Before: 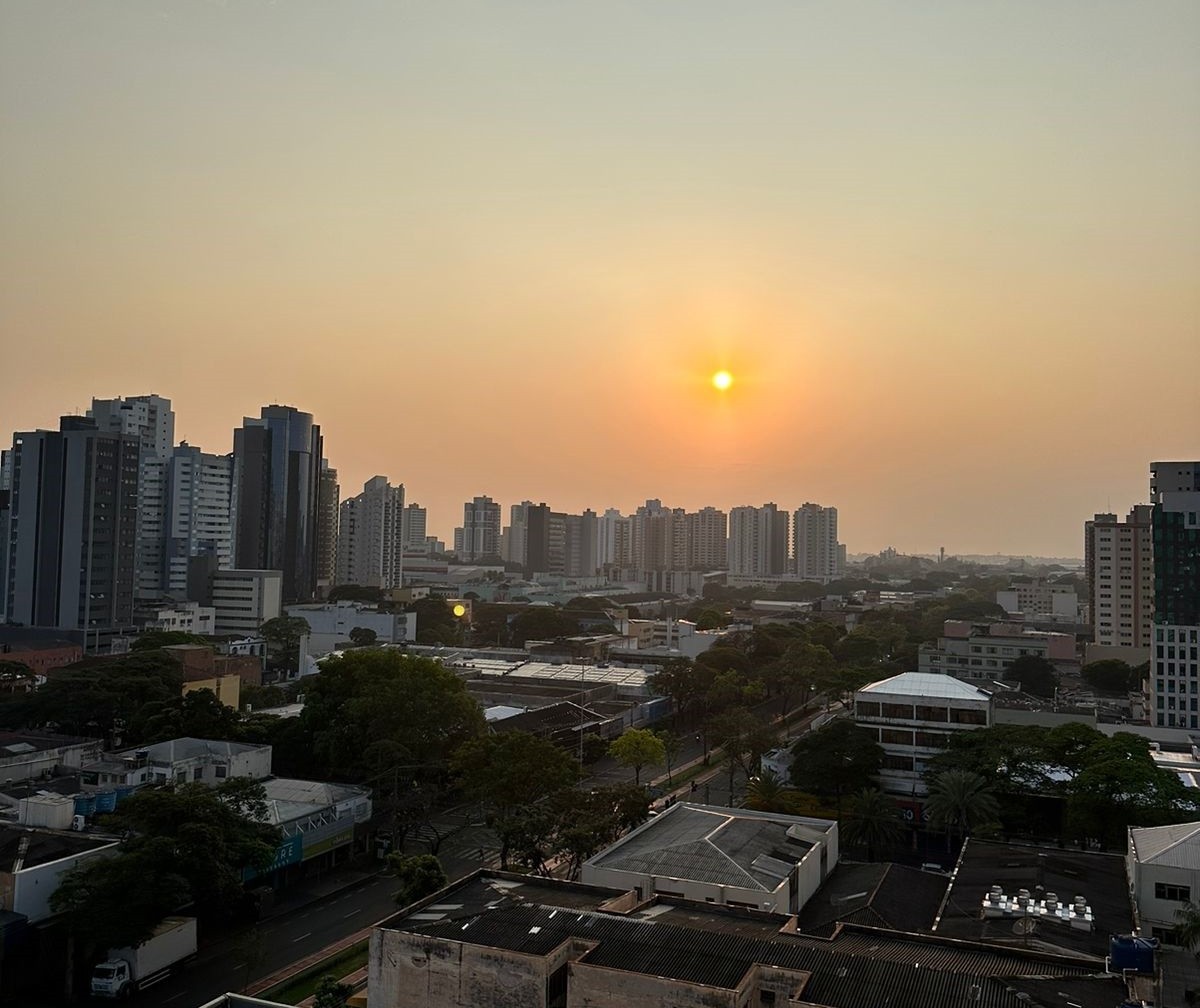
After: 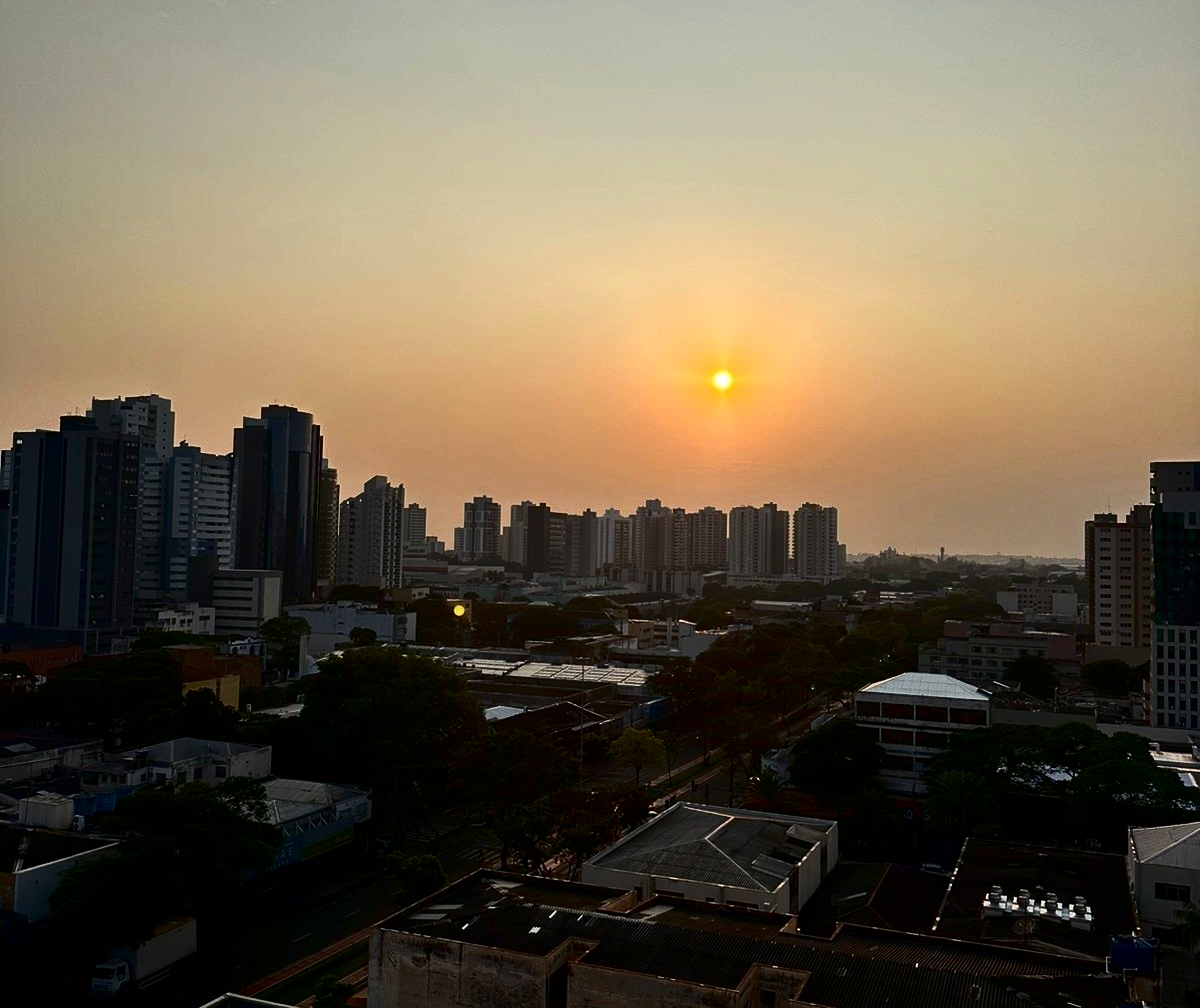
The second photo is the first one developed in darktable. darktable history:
contrast brightness saturation: contrast 0.194, brightness -0.245, saturation 0.11
